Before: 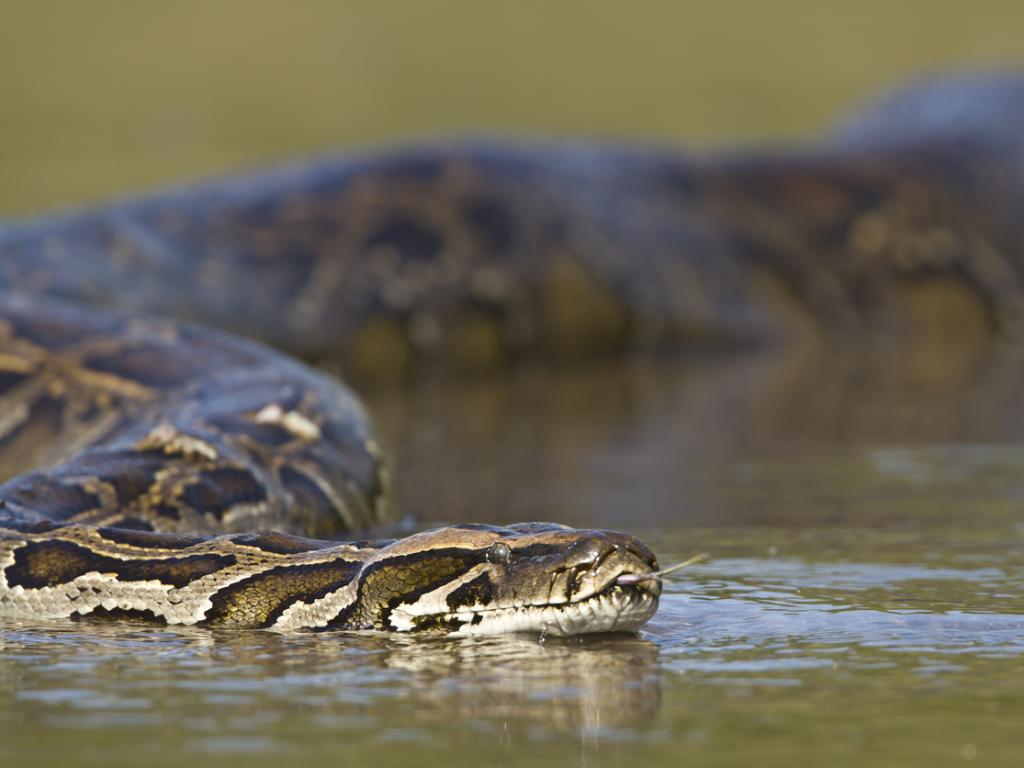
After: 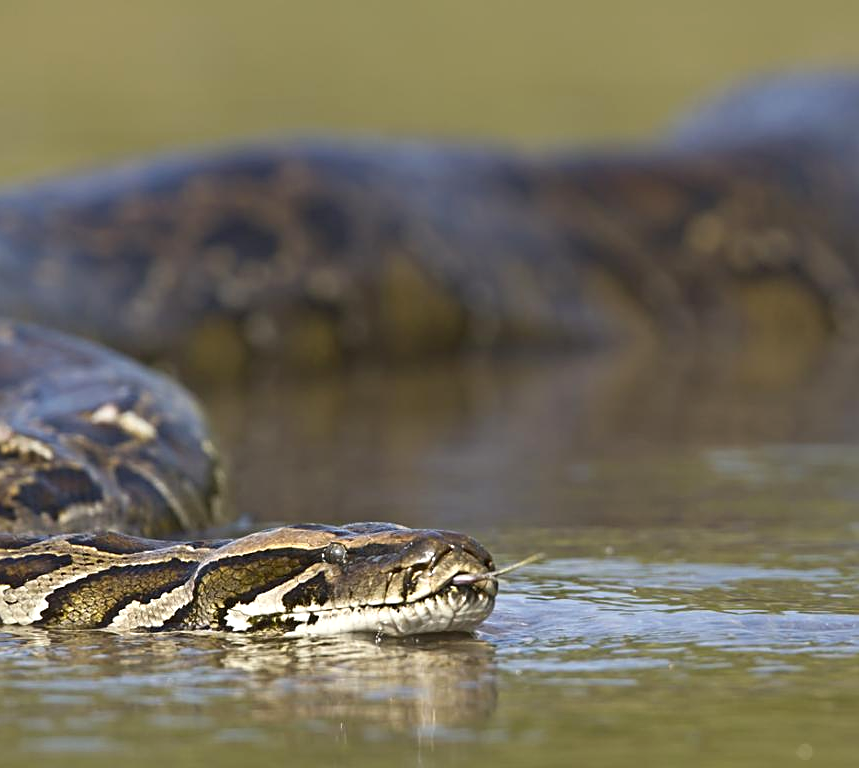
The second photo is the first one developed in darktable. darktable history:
sharpen: on, module defaults
crop: left 16.098%
exposure: exposure 0.204 EV, compensate highlight preservation false
